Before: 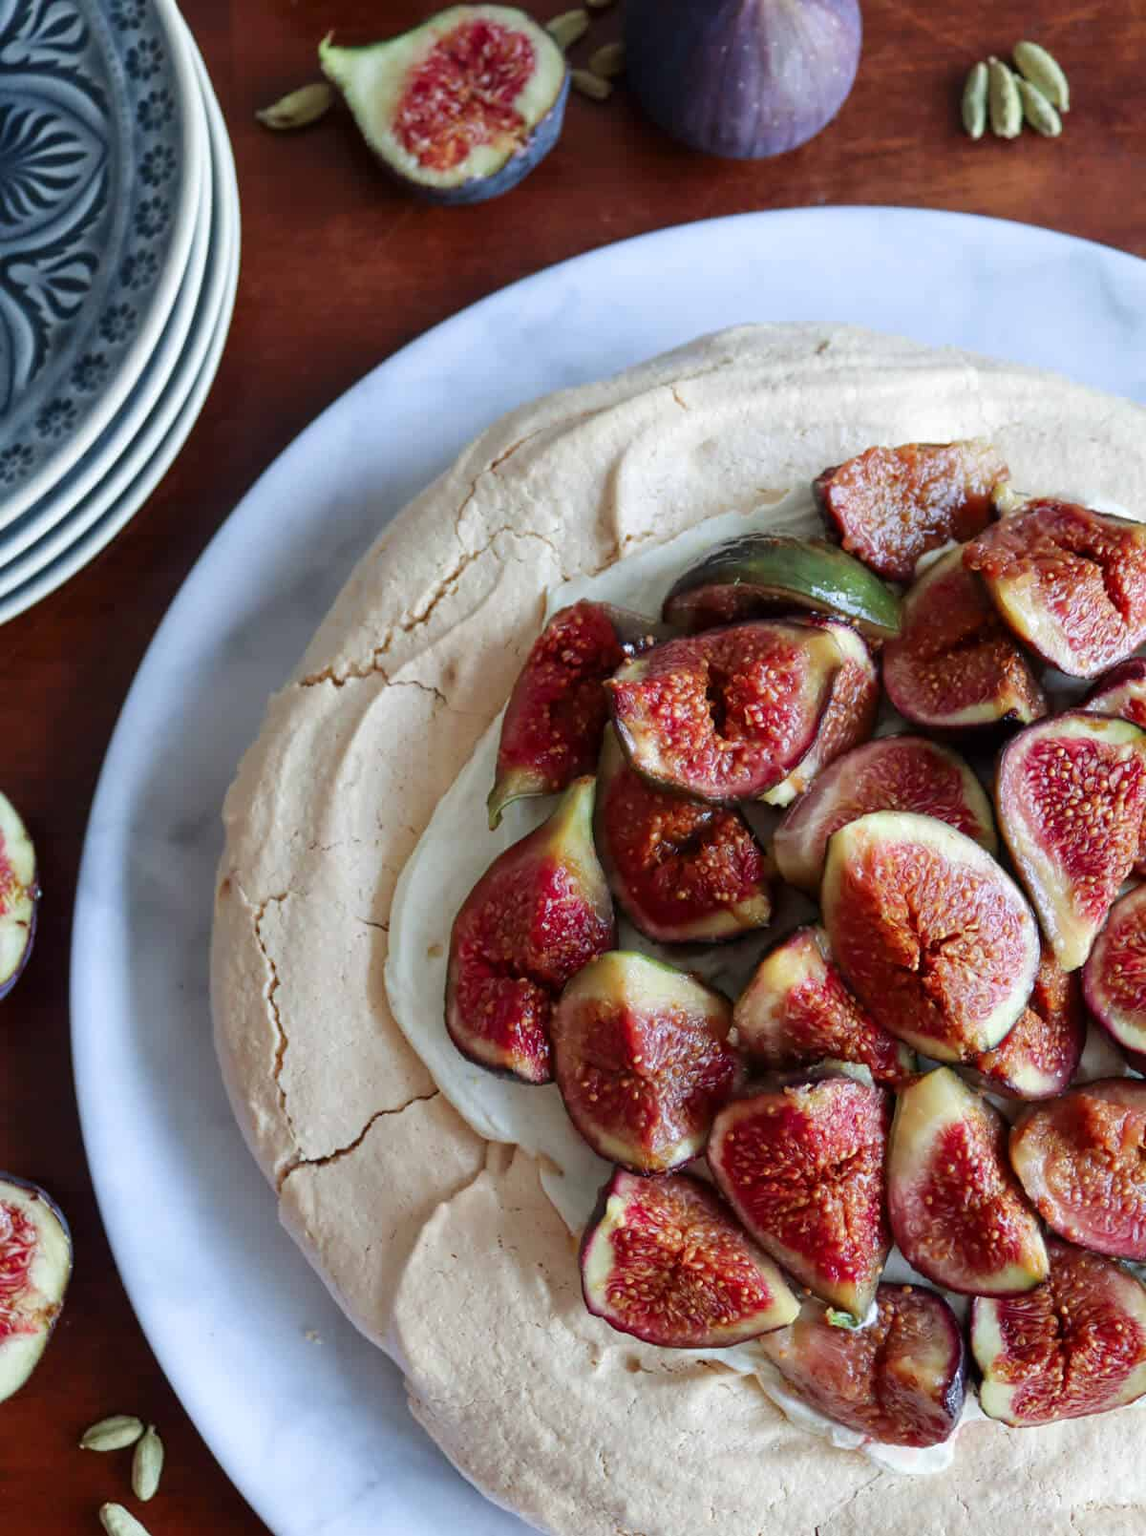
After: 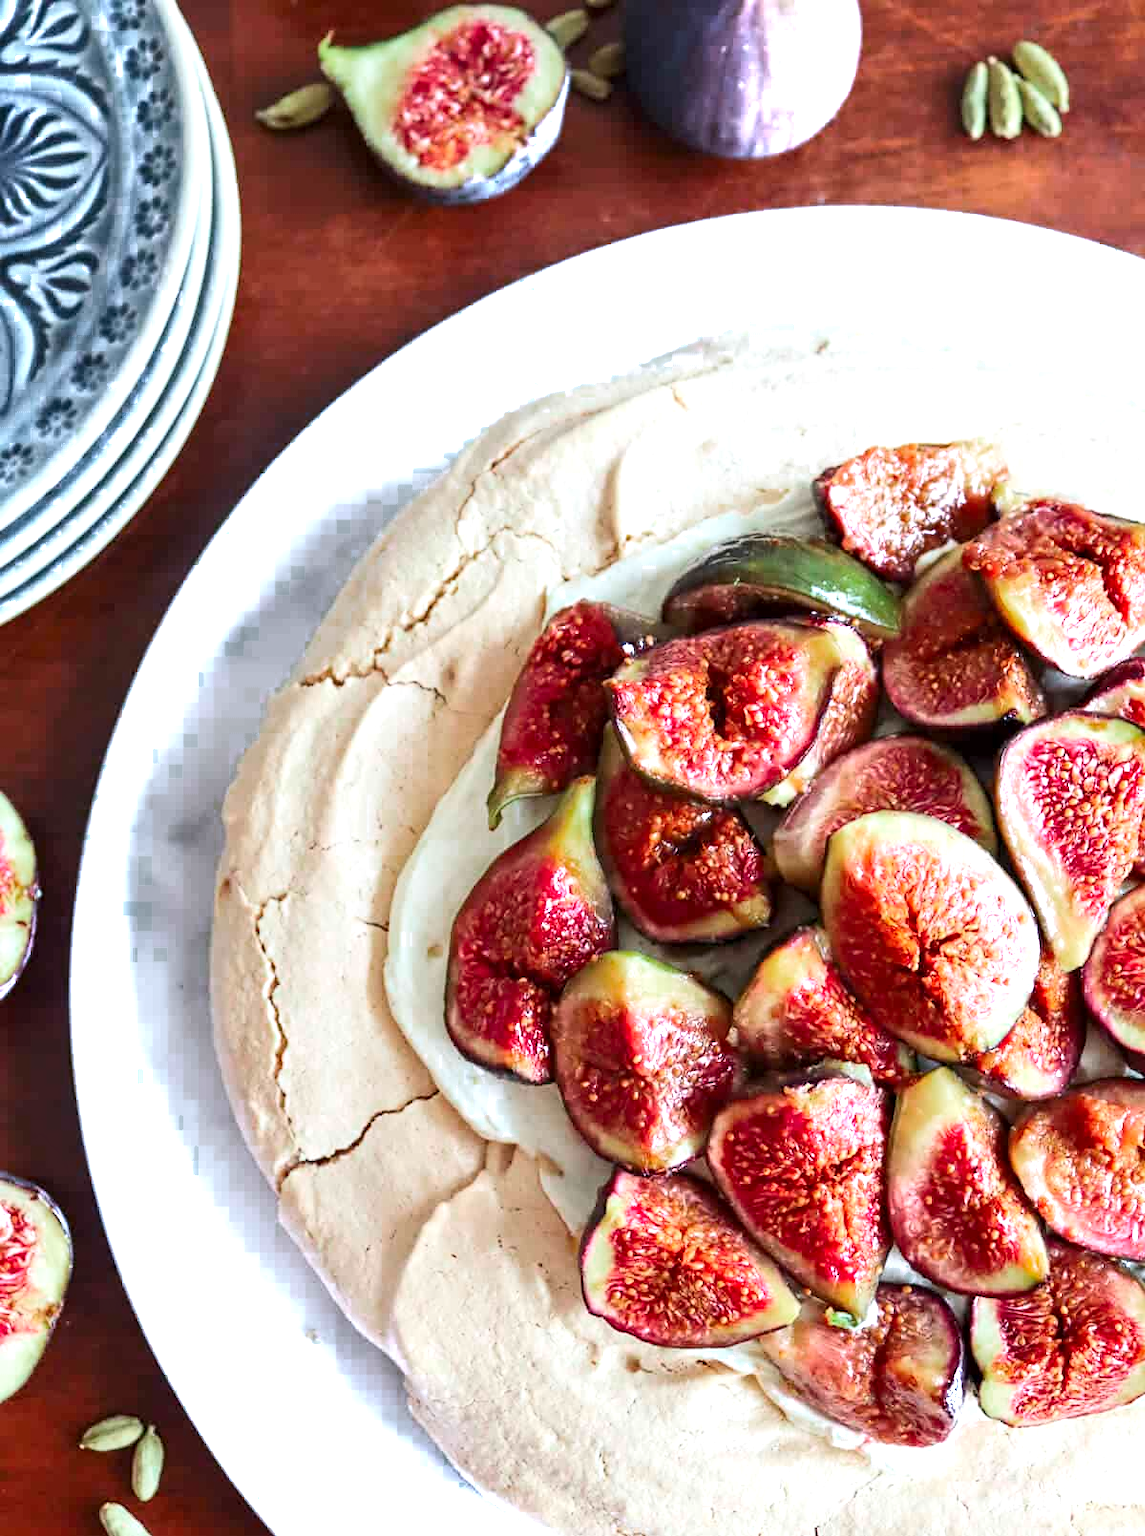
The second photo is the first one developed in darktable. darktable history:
exposure: black level correction 0, exposure 0.7 EV, compensate exposure bias true, compensate highlight preservation false
color zones: curves: ch0 [(0.203, 0.433) (0.607, 0.517) (0.697, 0.696) (0.705, 0.897)]
contrast brightness saturation: contrast 0.2, brightness 0.16, saturation 0.22
contrast equalizer: octaves 7, y [[0.509, 0.514, 0.523, 0.542, 0.578, 0.603], [0.5 ×6], [0.509, 0.514, 0.523, 0.542, 0.578, 0.603], [0.001, 0.002, 0.003, 0.005, 0.01, 0.013], [0.001, 0.002, 0.003, 0.005, 0.01, 0.013]]
